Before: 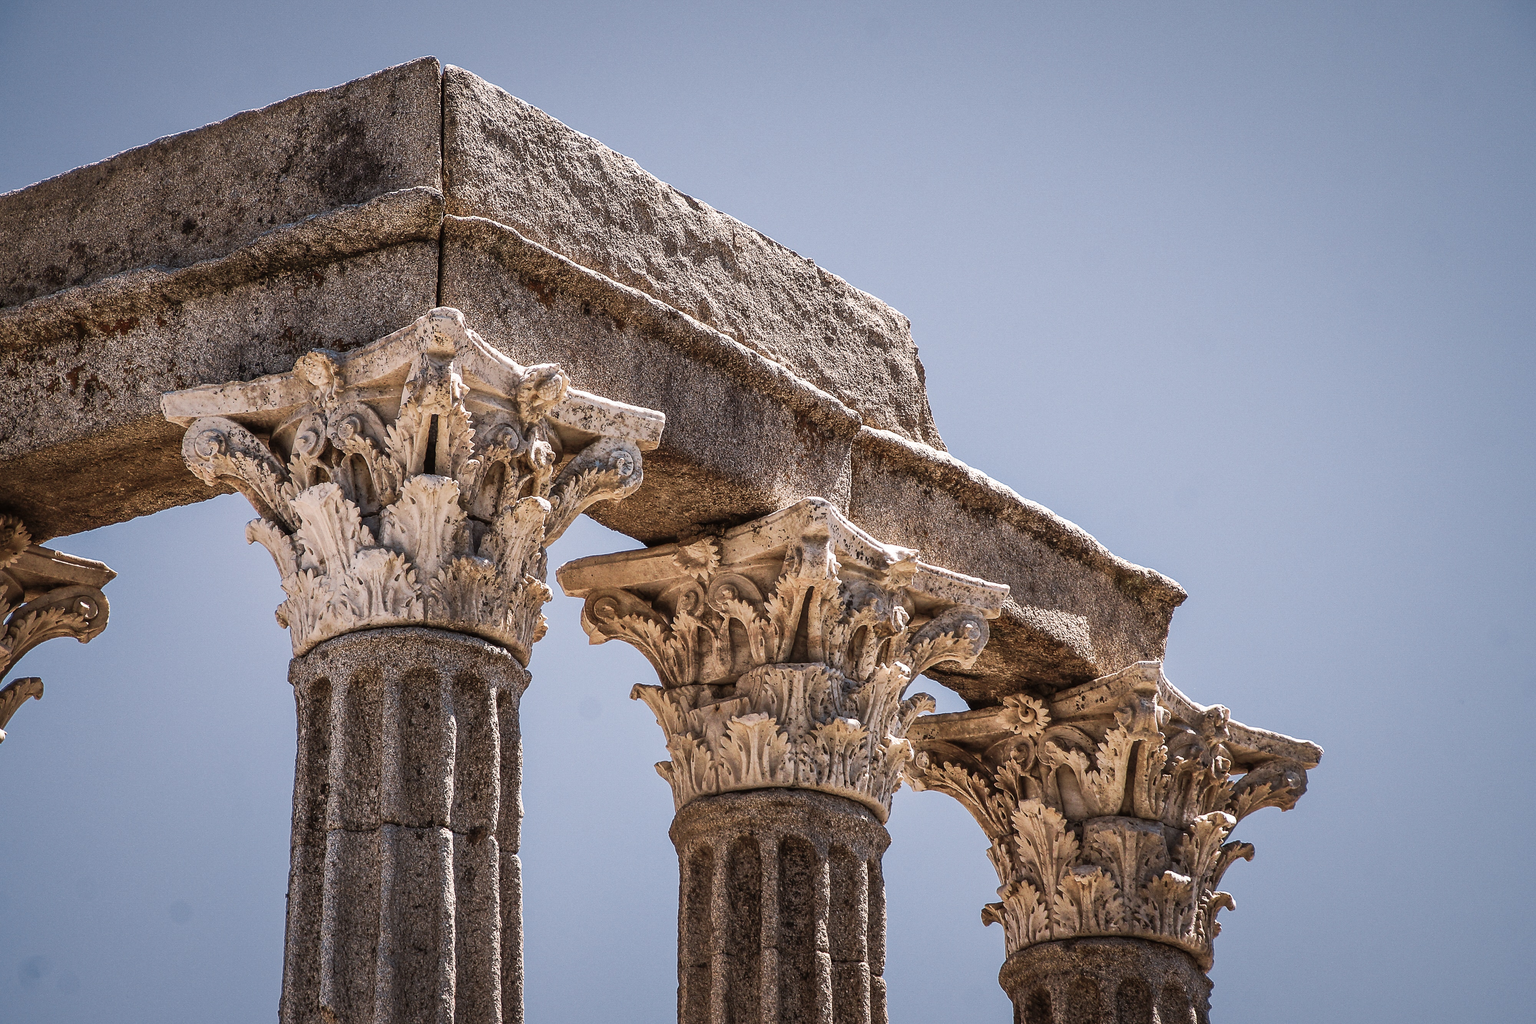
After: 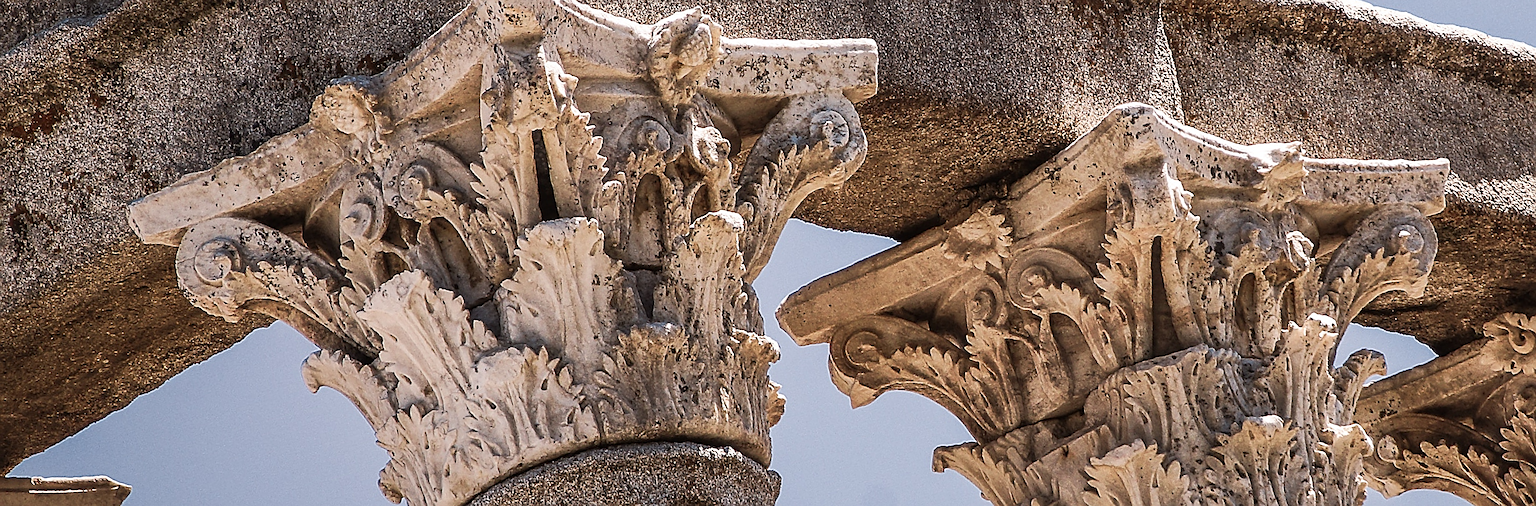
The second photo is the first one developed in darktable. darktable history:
sharpen: on, module defaults
crop: top 36.498%, right 27.964%, bottom 14.995%
rotate and perspective: rotation -14.8°, crop left 0.1, crop right 0.903, crop top 0.25, crop bottom 0.748
